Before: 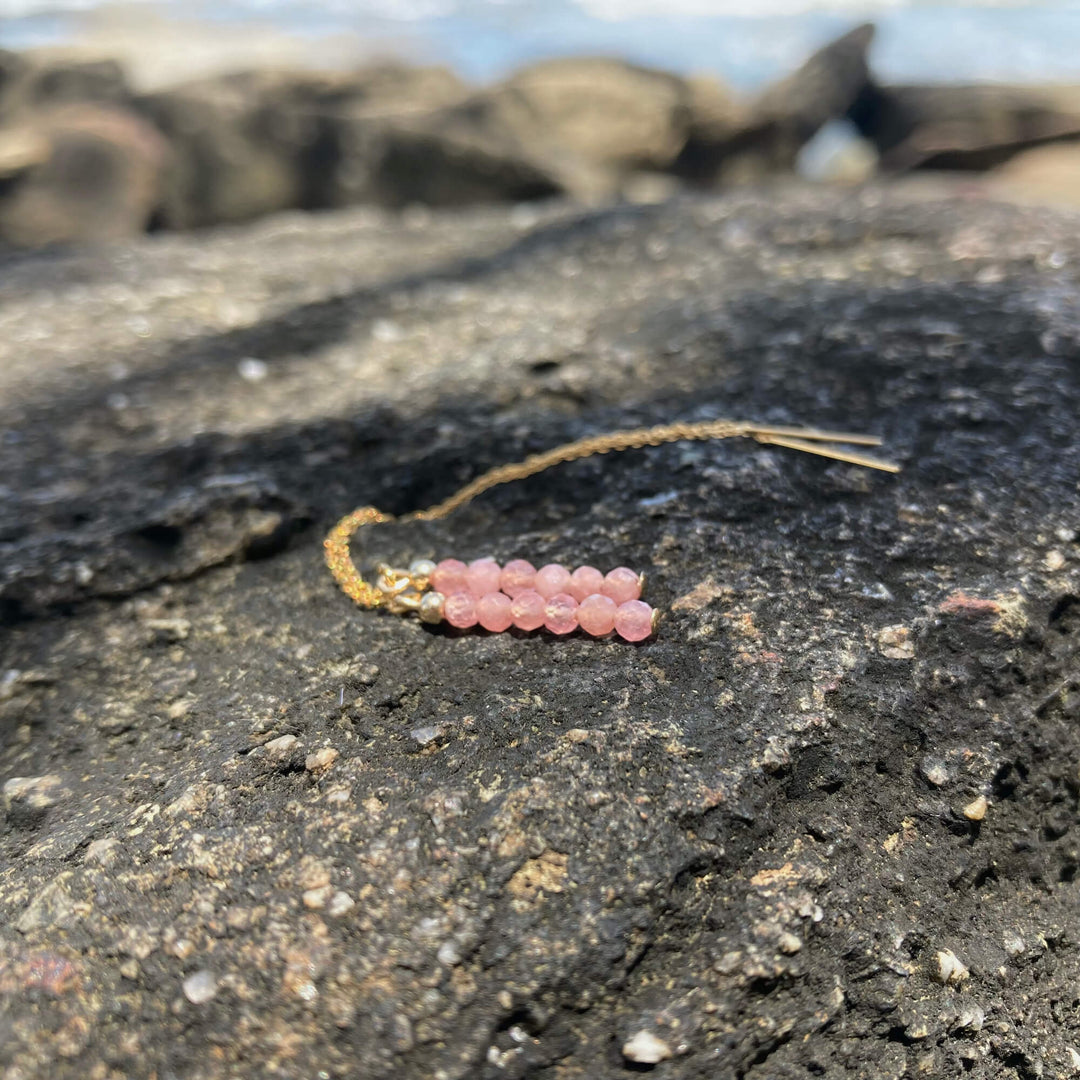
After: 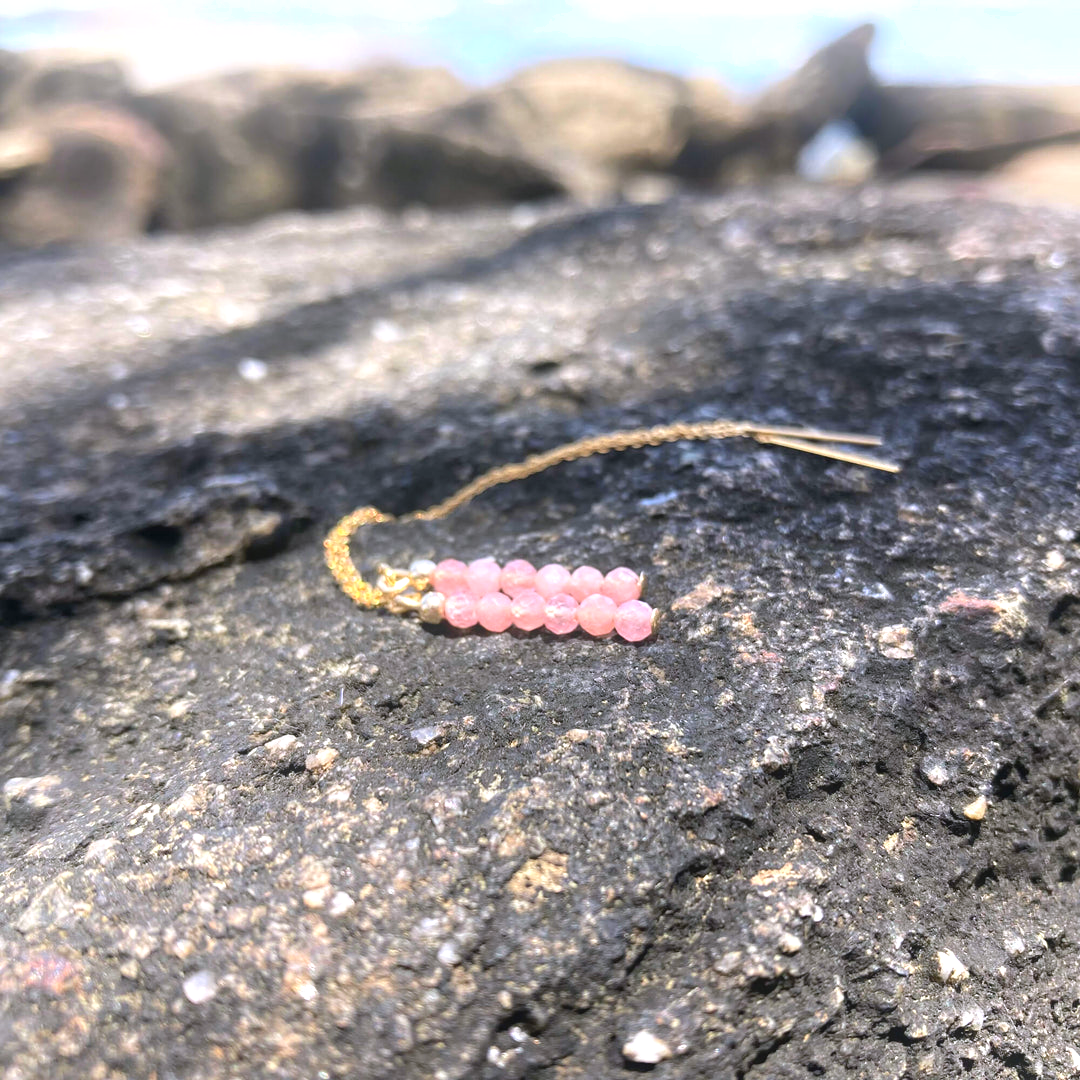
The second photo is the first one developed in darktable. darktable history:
exposure: exposure 0.661 EV, compensate highlight preservation false
bloom: size 16%, threshold 98%, strength 20%
white balance: red 1.004, blue 1.096
shadows and highlights: radius 337.17, shadows 29.01, soften with gaussian
